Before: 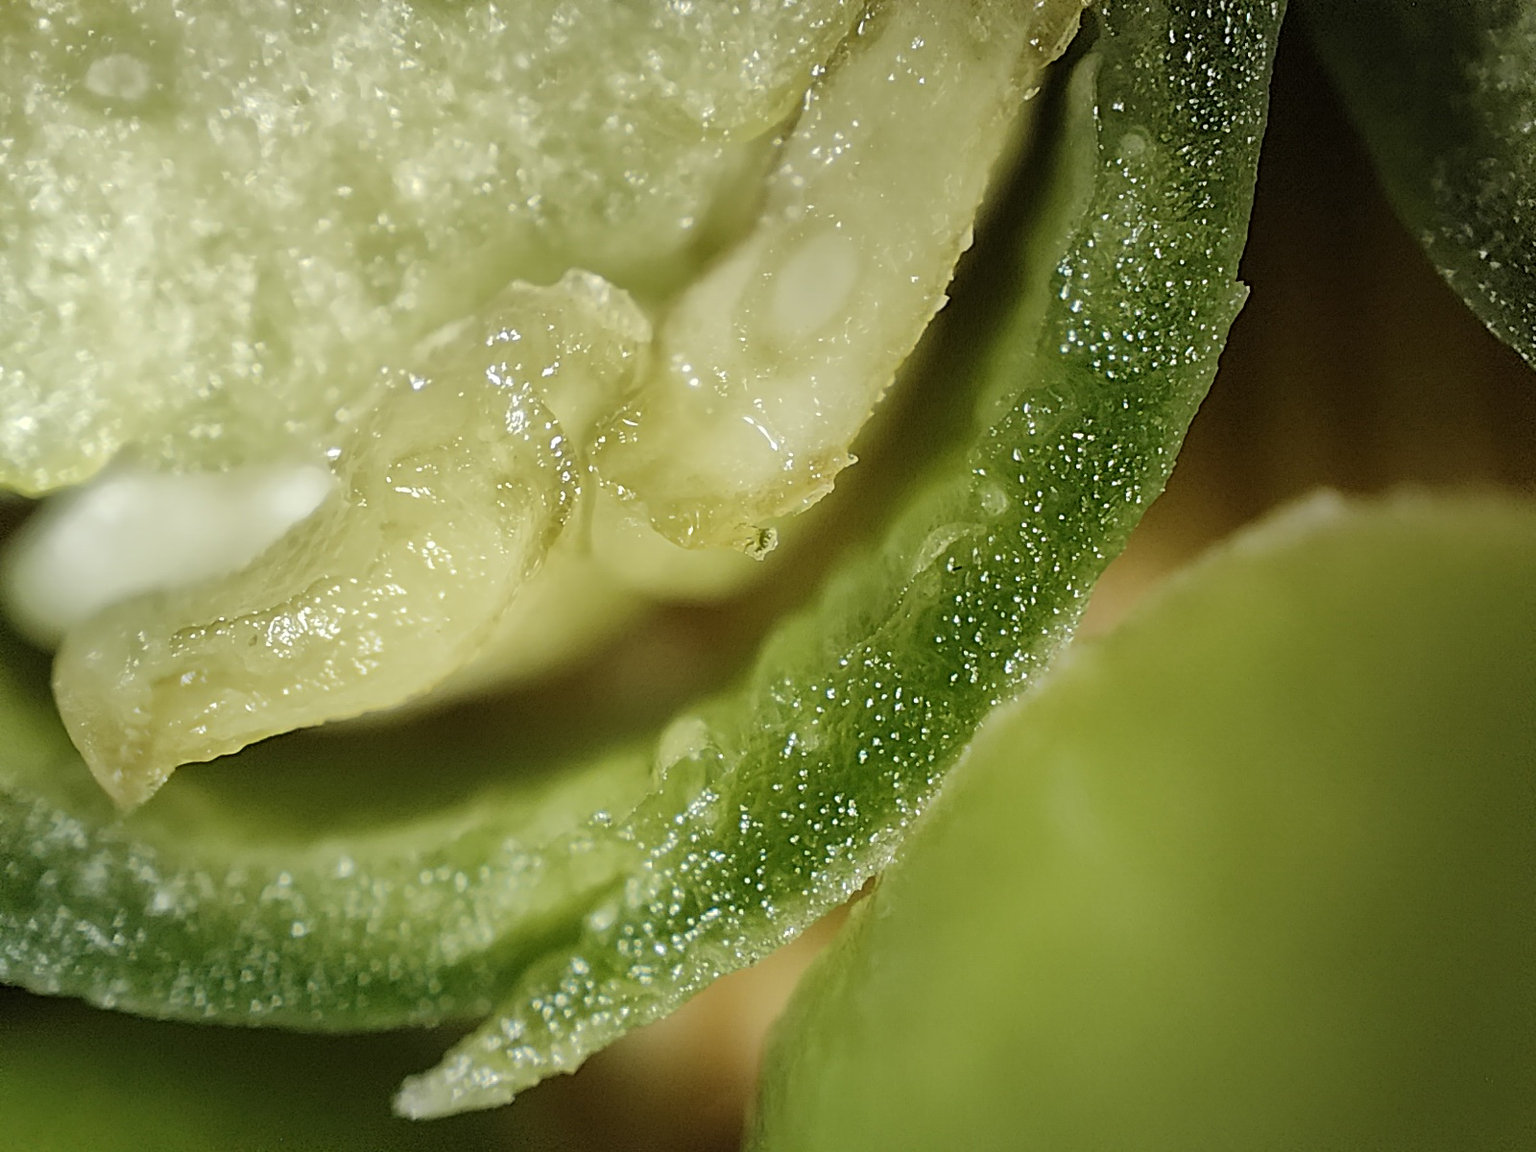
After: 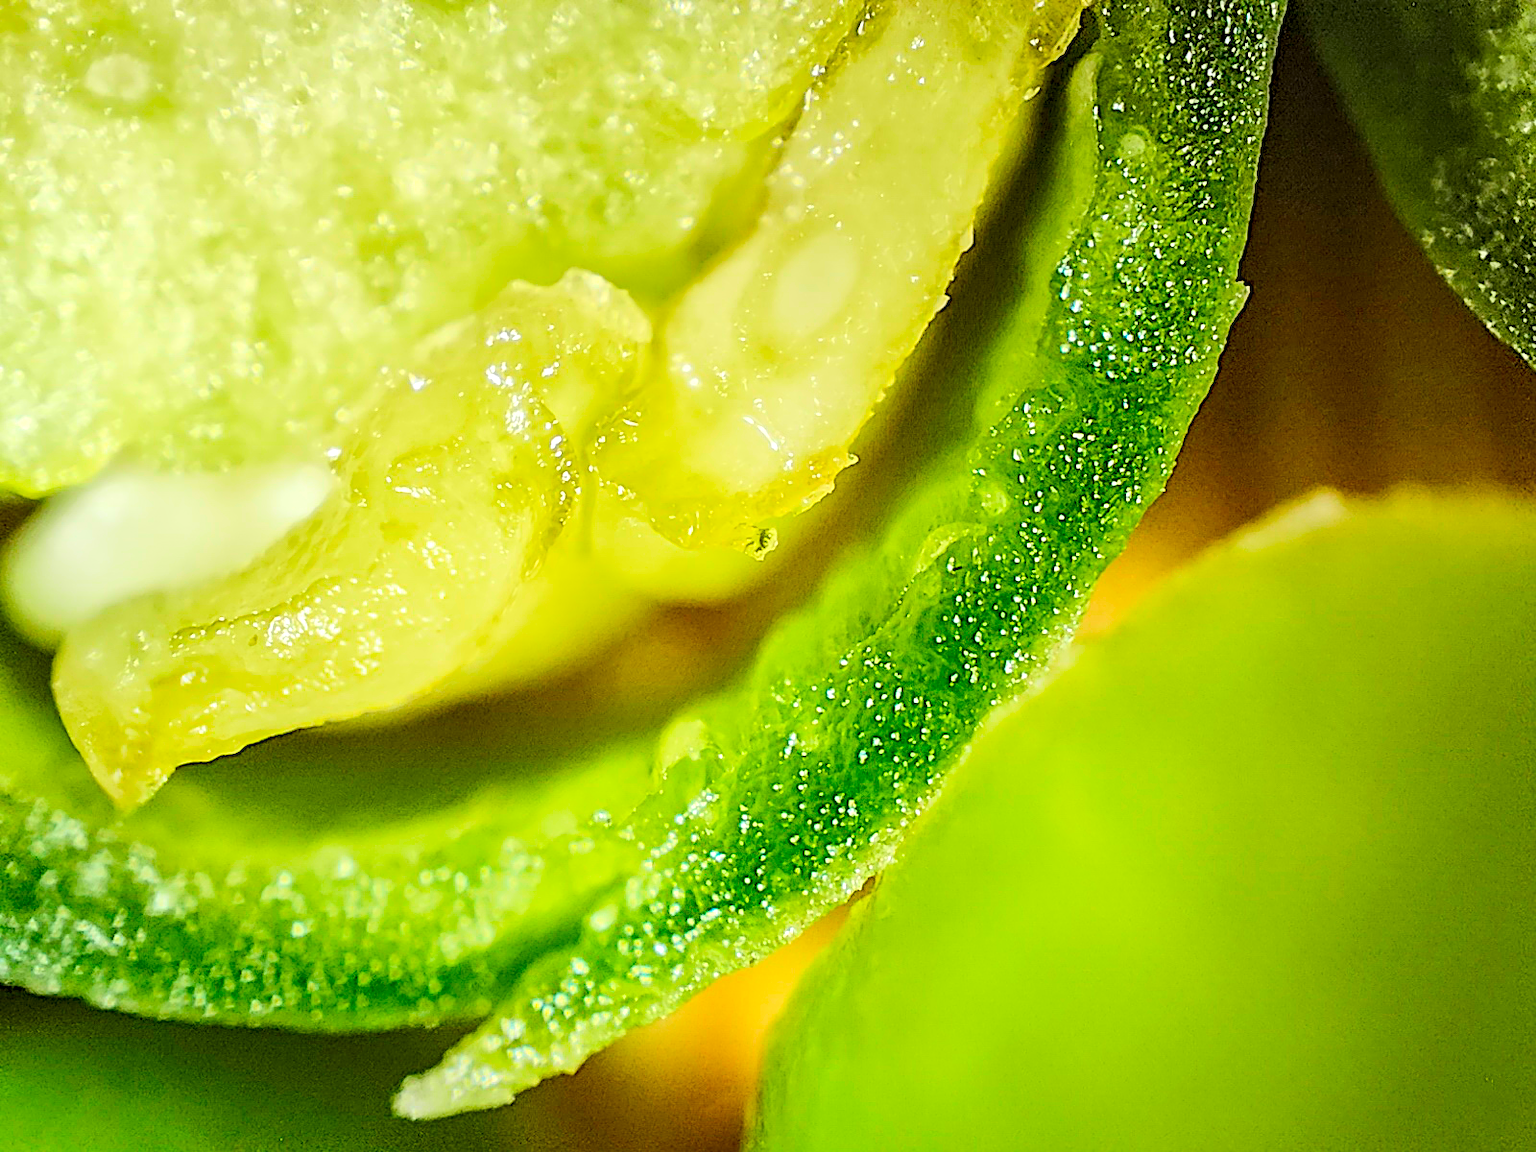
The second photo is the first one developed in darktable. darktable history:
sharpen: on, module defaults
local contrast: on, module defaults
contrast brightness saturation: contrast 0.198, brightness 0.195, saturation 0.814
contrast equalizer: y [[0.5, 0.5, 0.544, 0.569, 0.5, 0.5], [0.5 ×6], [0.5 ×6], [0 ×6], [0 ×6]]
base curve: curves: ch0 [(0, 0) (0.158, 0.273) (0.879, 0.895) (1, 1)]
